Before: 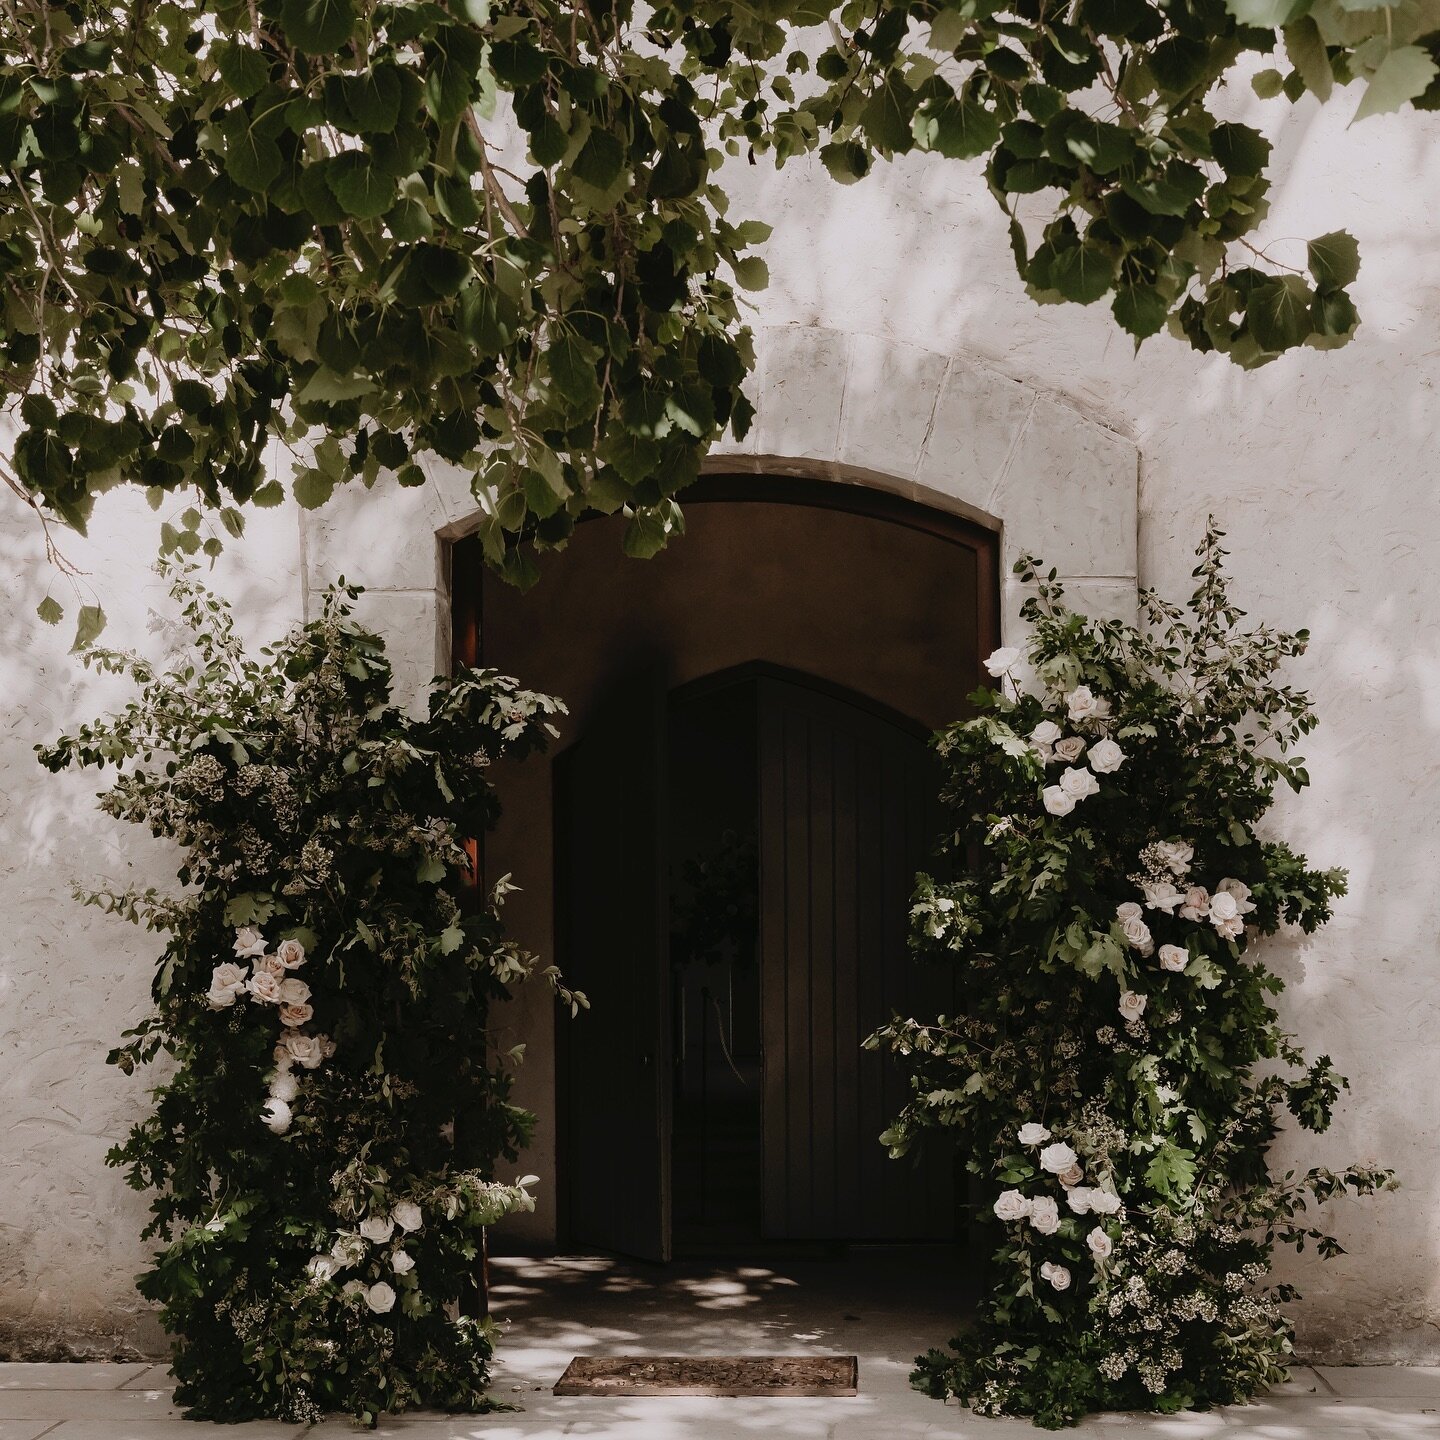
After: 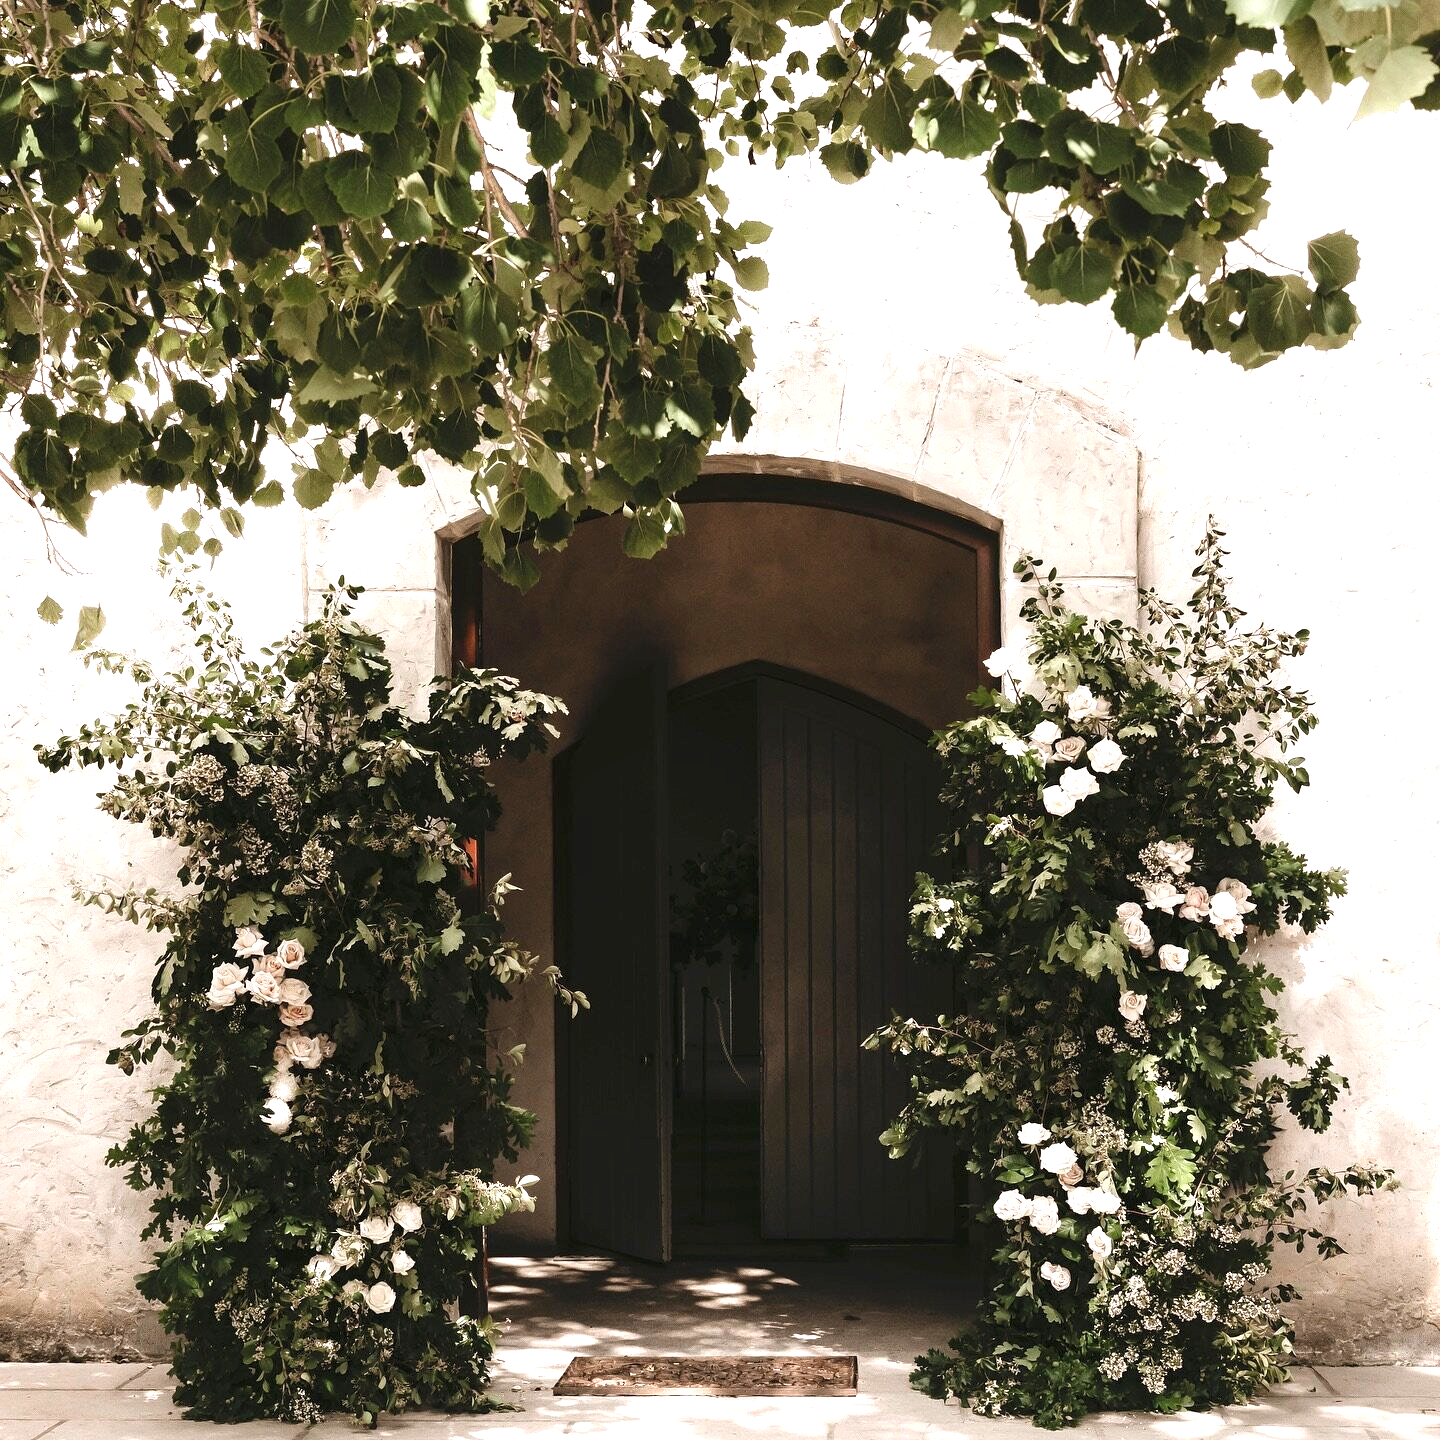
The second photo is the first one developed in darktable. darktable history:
exposure: black level correction 0, exposure 1.392 EV, compensate highlight preservation false
local contrast: highlights 105%, shadows 101%, detail 119%, midtone range 0.2
